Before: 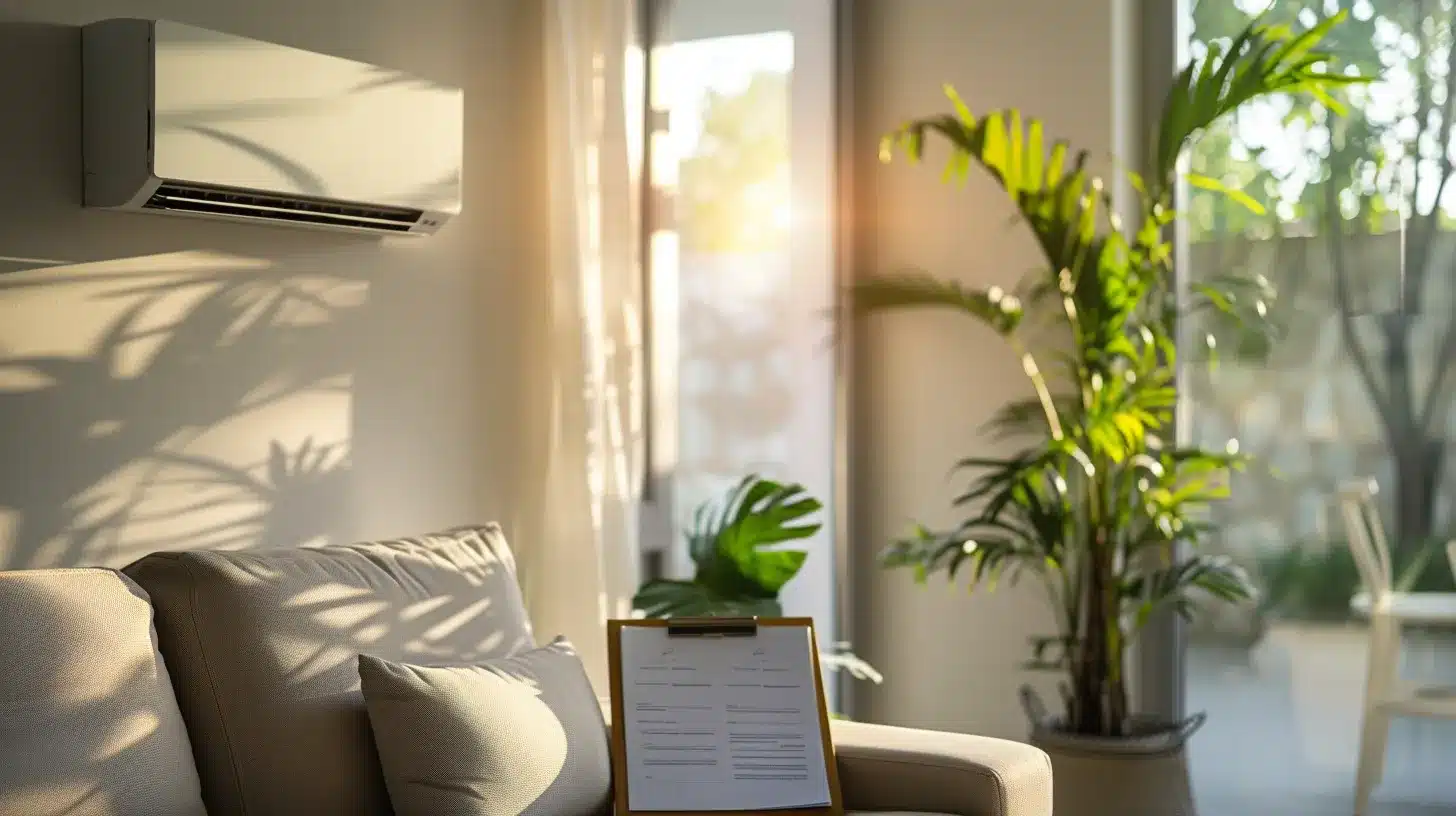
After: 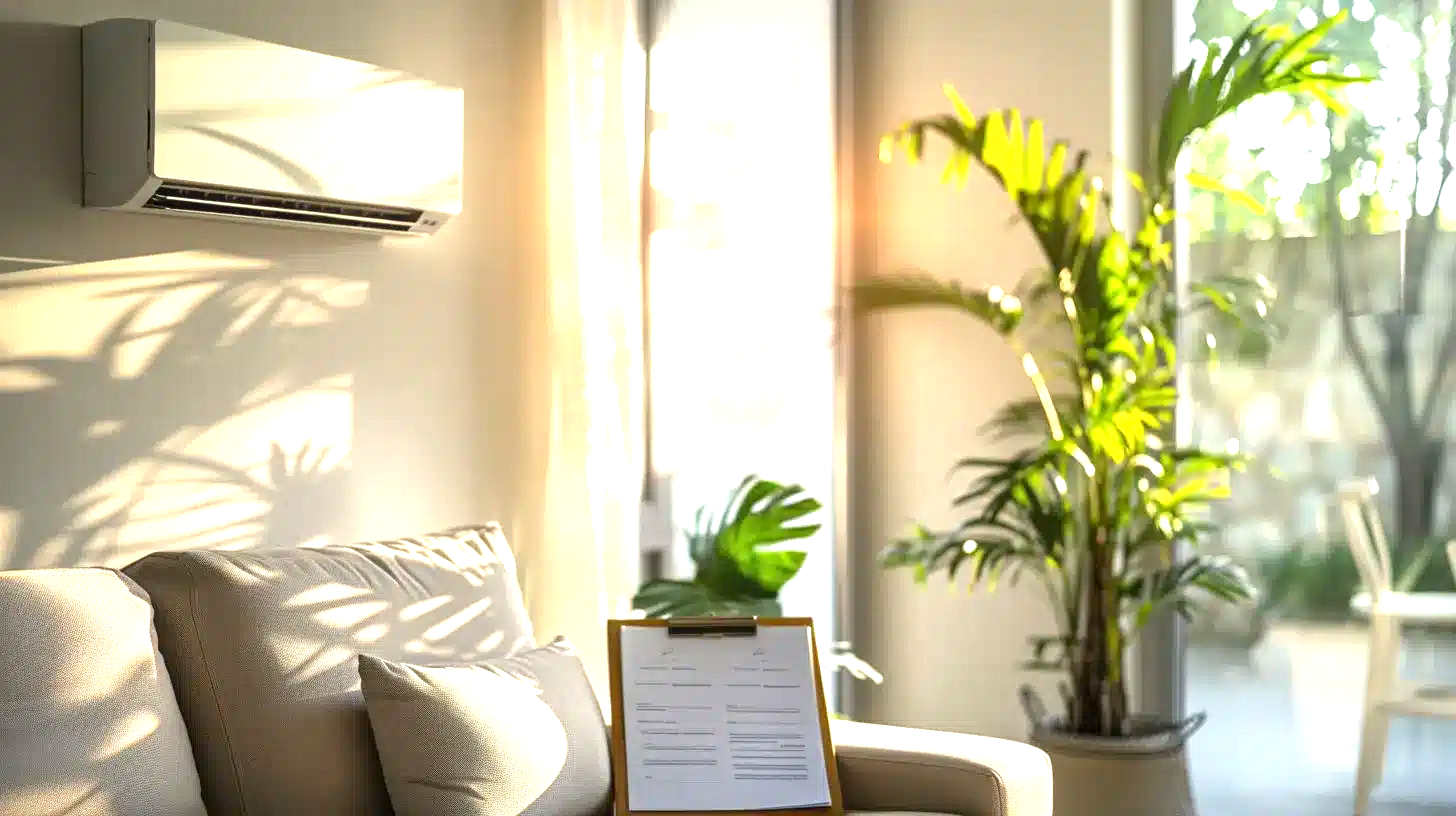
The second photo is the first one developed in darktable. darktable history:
exposure: black level correction 0.001, exposure 1.116 EV, compensate highlight preservation false
local contrast: detail 117%
